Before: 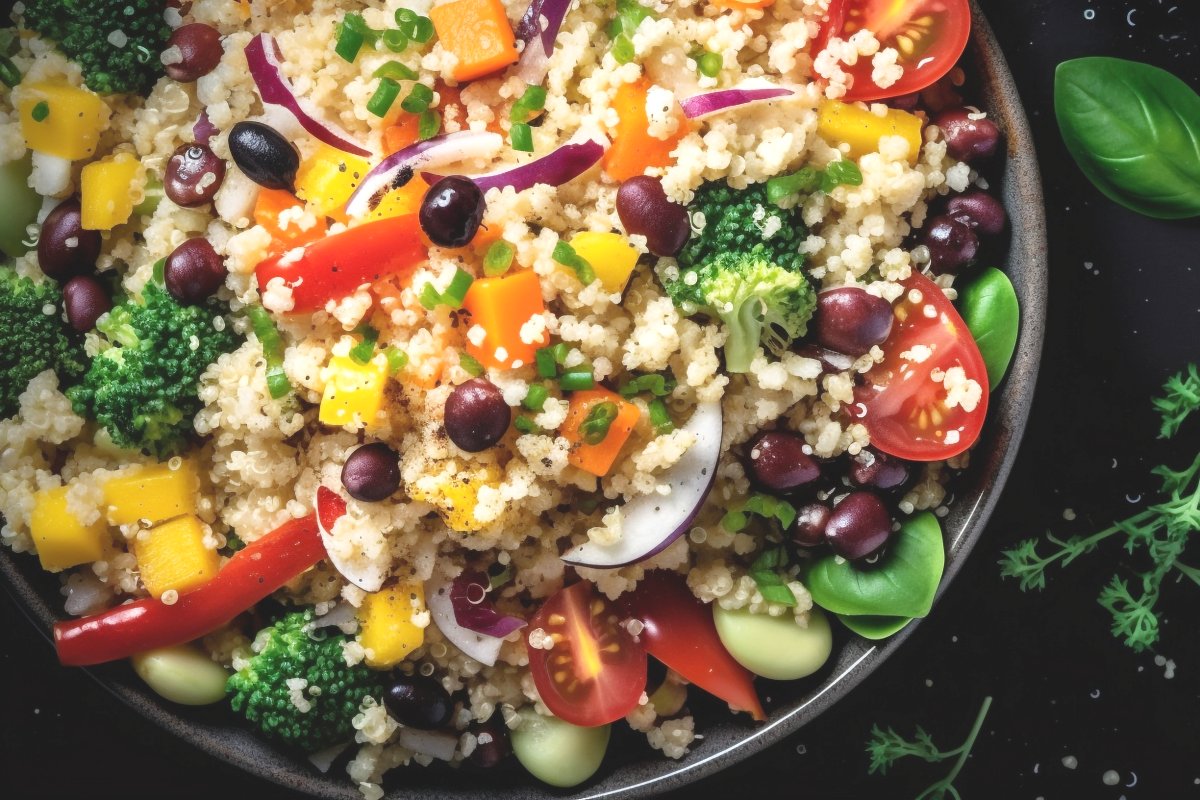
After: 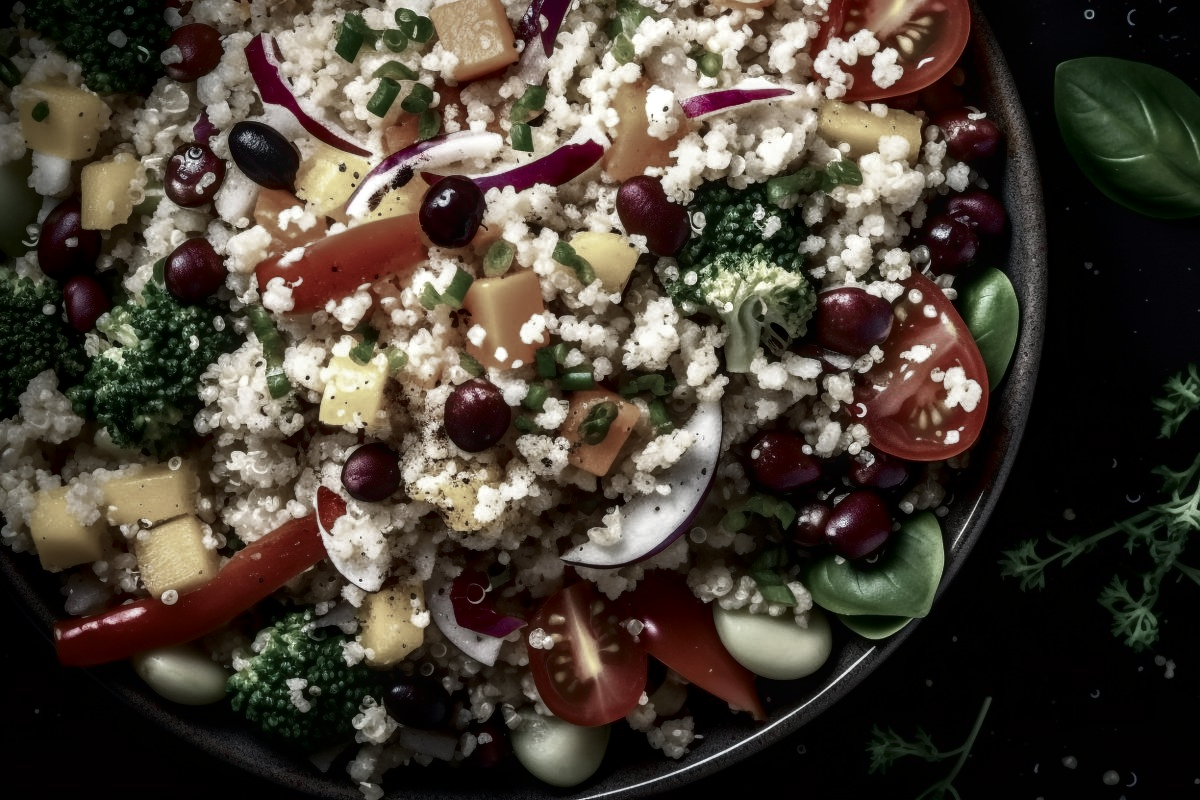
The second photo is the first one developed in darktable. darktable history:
local contrast: on, module defaults
contrast brightness saturation: contrast 0.089, brightness -0.609, saturation 0.173
color zones: curves: ch1 [(0, 0.34) (0.143, 0.164) (0.286, 0.152) (0.429, 0.176) (0.571, 0.173) (0.714, 0.188) (0.857, 0.199) (1, 0.34)]
